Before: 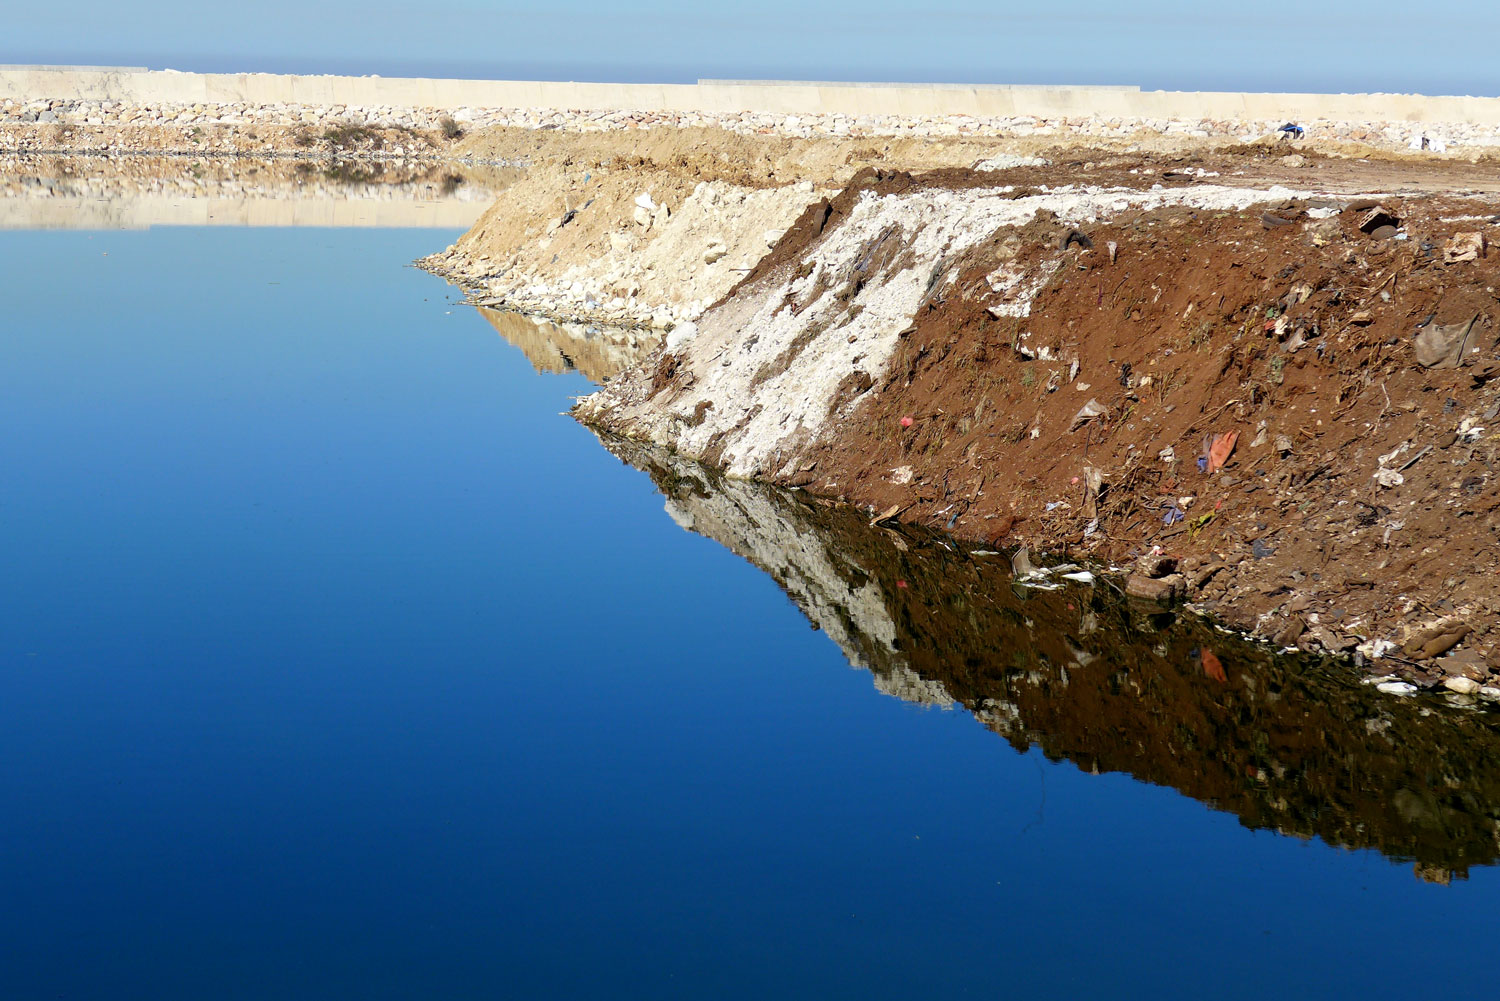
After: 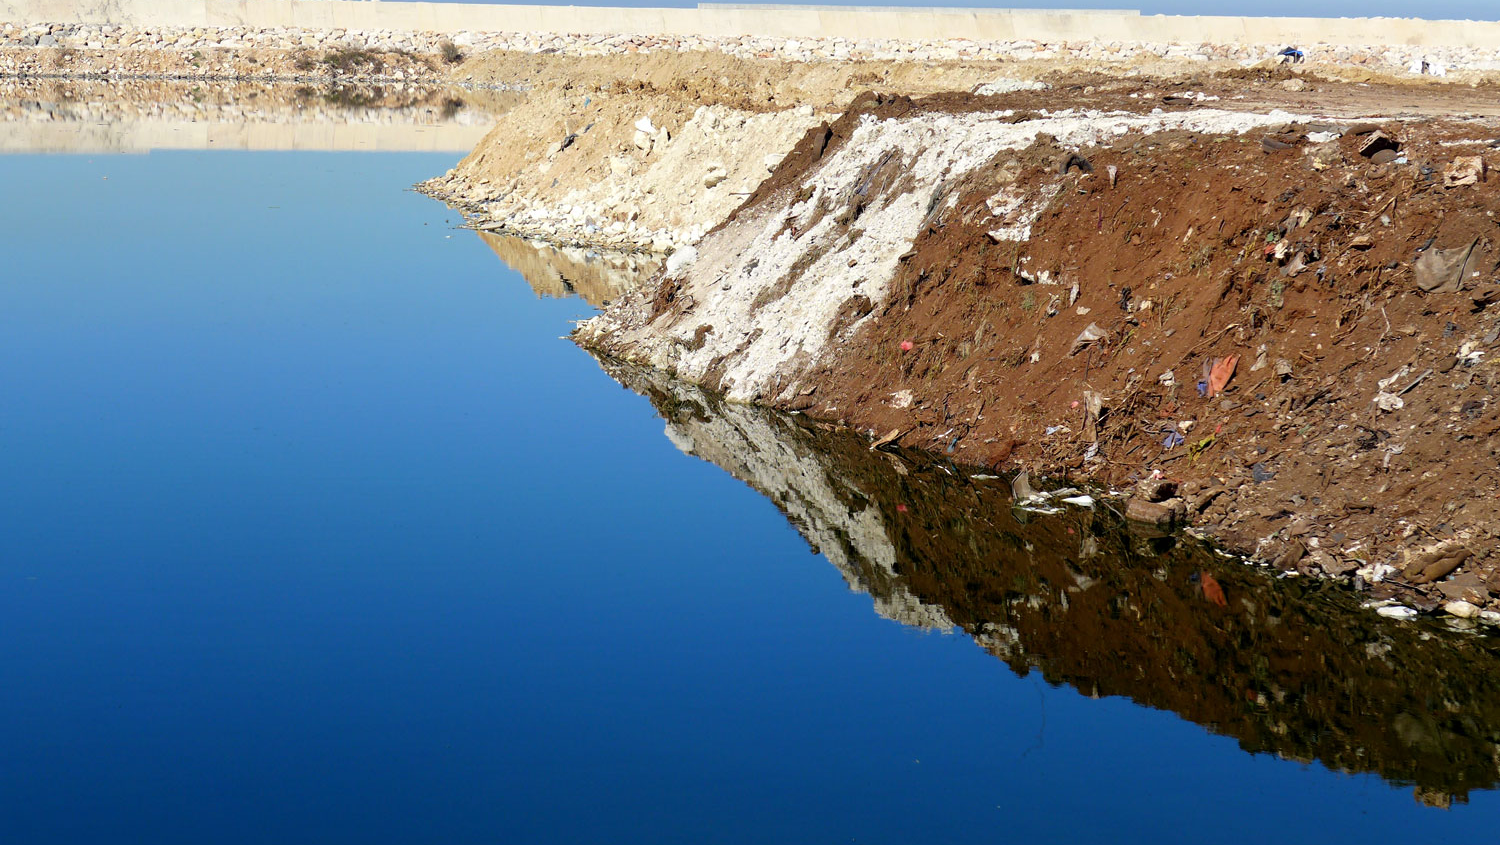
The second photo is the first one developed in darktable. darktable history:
crop: top 7.604%, bottom 7.938%
sharpen: radius 2.895, amount 0.85, threshold 47.319
